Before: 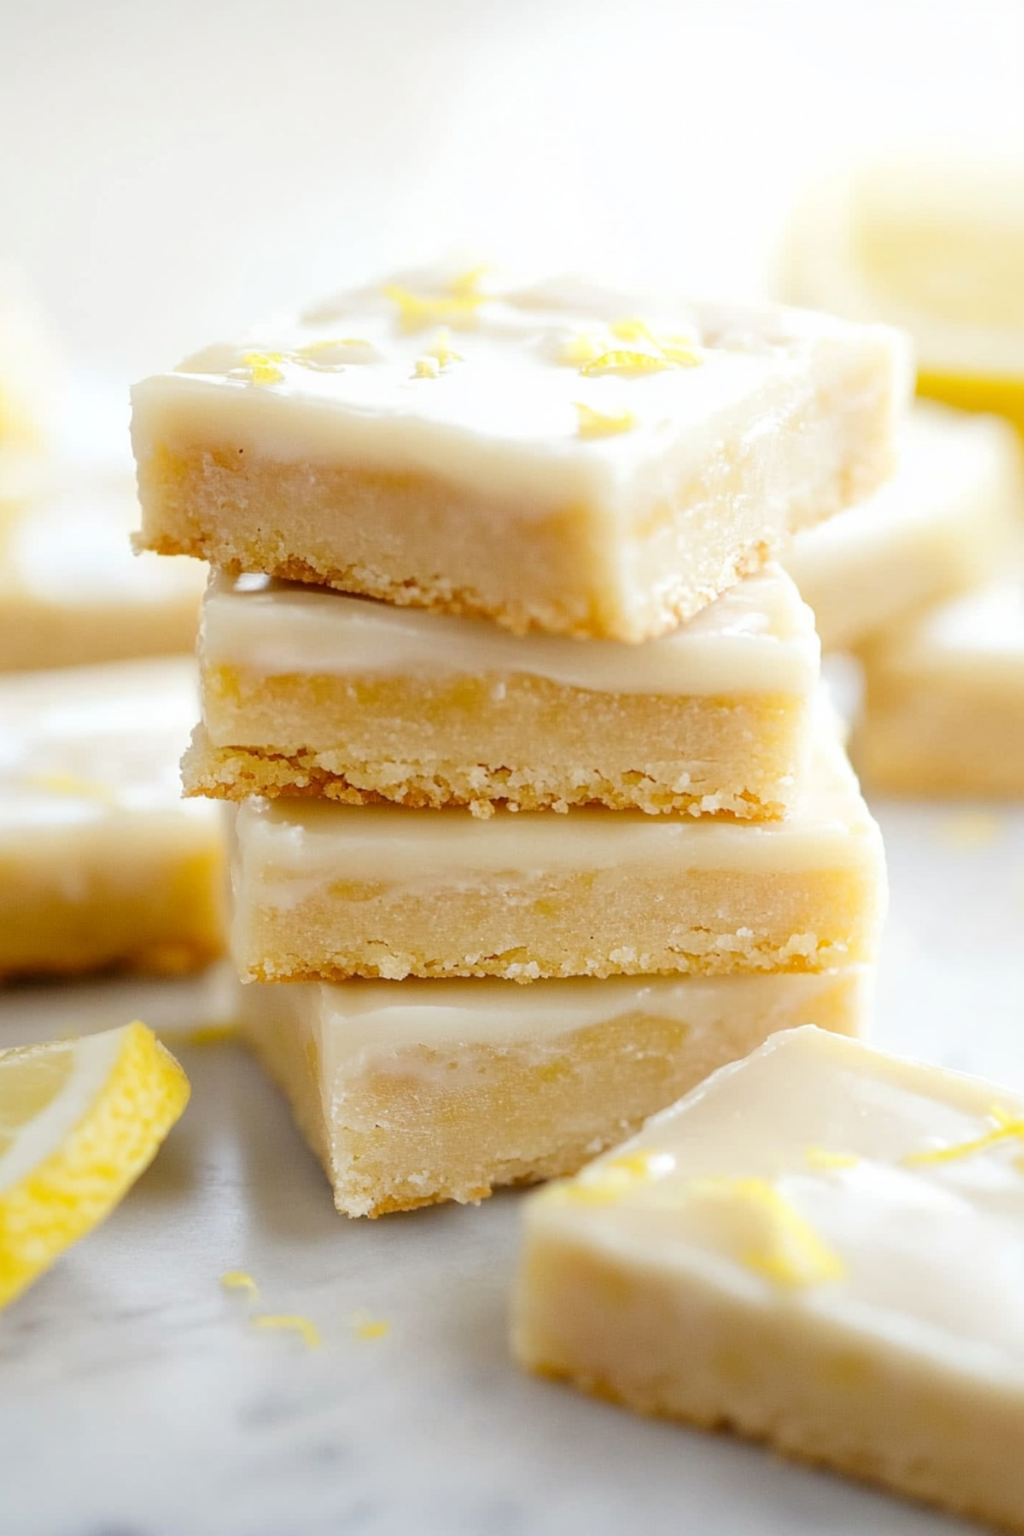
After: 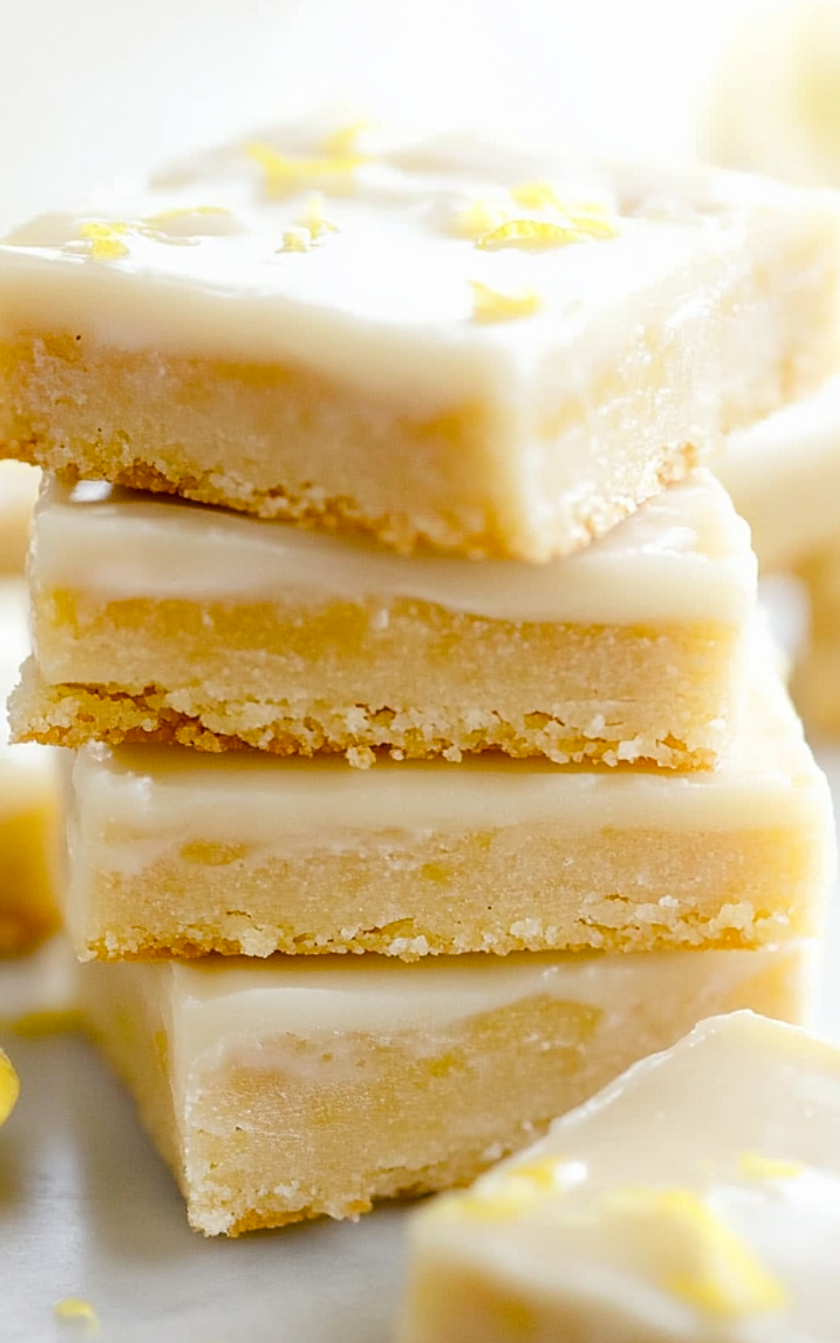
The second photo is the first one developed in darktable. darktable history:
color balance rgb: shadows lift › chroma 2.038%, shadows lift › hue 217.6°, global offset › luminance -0.514%, perceptual saturation grading › global saturation 0.658%, perceptual saturation grading › highlights -9.268%, perceptual saturation grading › mid-tones 18.55%, perceptual saturation grading › shadows 28.63%, global vibrance 14.6%
crop and rotate: left 17.002%, top 10.635%, right 12.98%, bottom 14.732%
sharpen: amount 0.207
